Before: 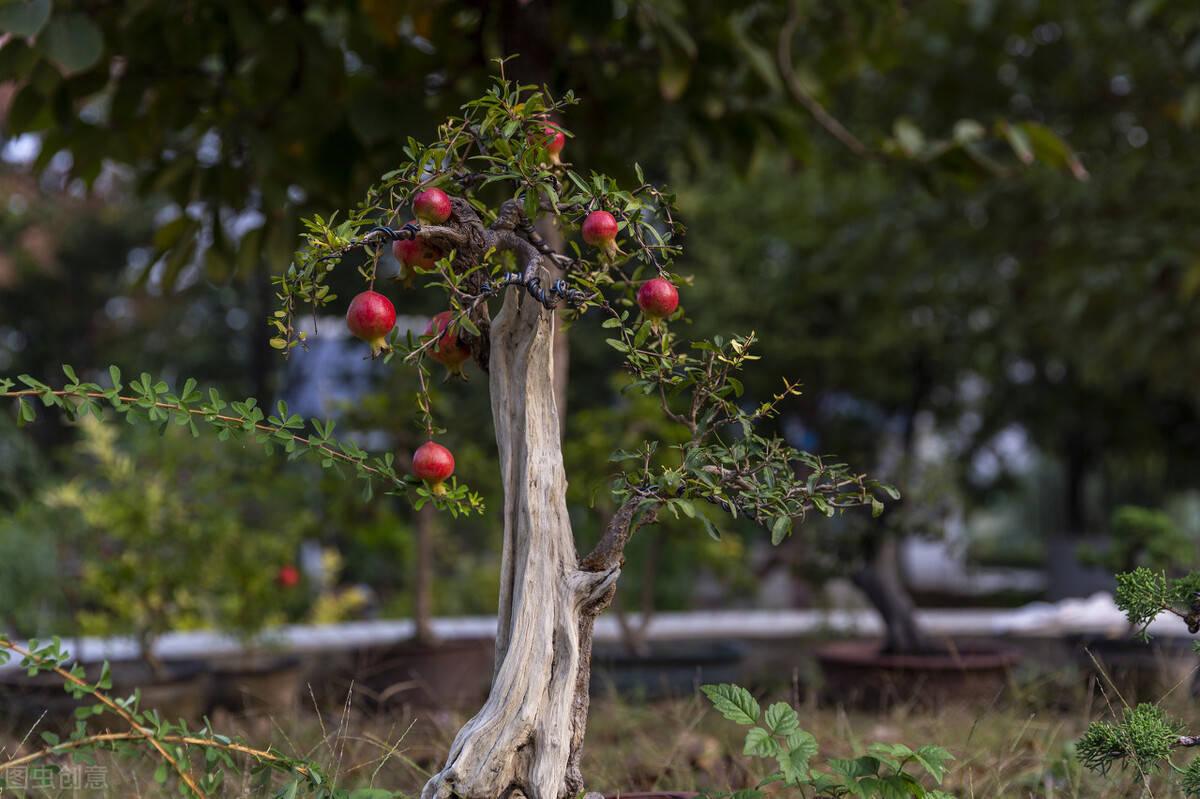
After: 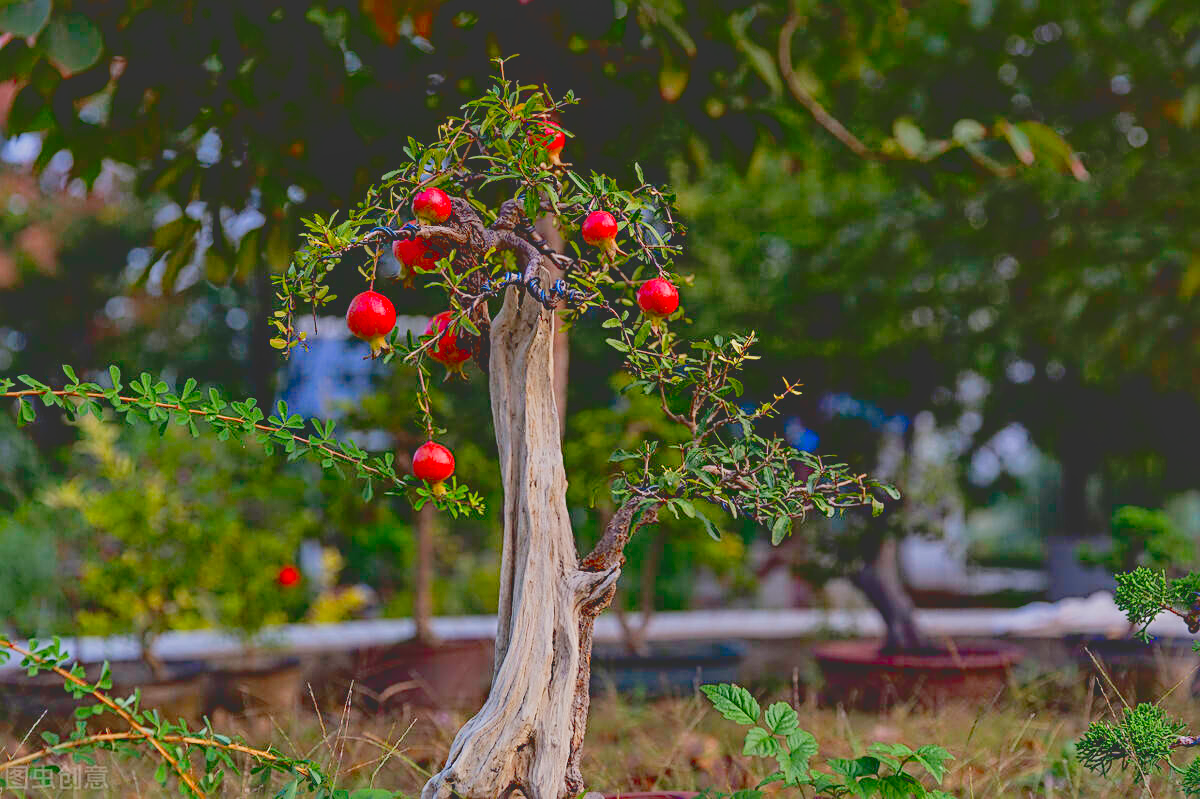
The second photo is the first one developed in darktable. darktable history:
sharpen: radius 2.676, amount 0.669
color balance: contrast -0.5%
filmic rgb: black relative exposure -7.75 EV, white relative exposure 4.4 EV, threshold 3 EV, hardness 3.76, latitude 38.11%, contrast 0.966, highlights saturation mix 10%, shadows ↔ highlights balance 4.59%, color science v4 (2020), enable highlight reconstruction true
shadows and highlights: on, module defaults
tone curve: curves: ch0 [(0, 0.137) (1, 1)], color space Lab, linked channels, preserve colors none
